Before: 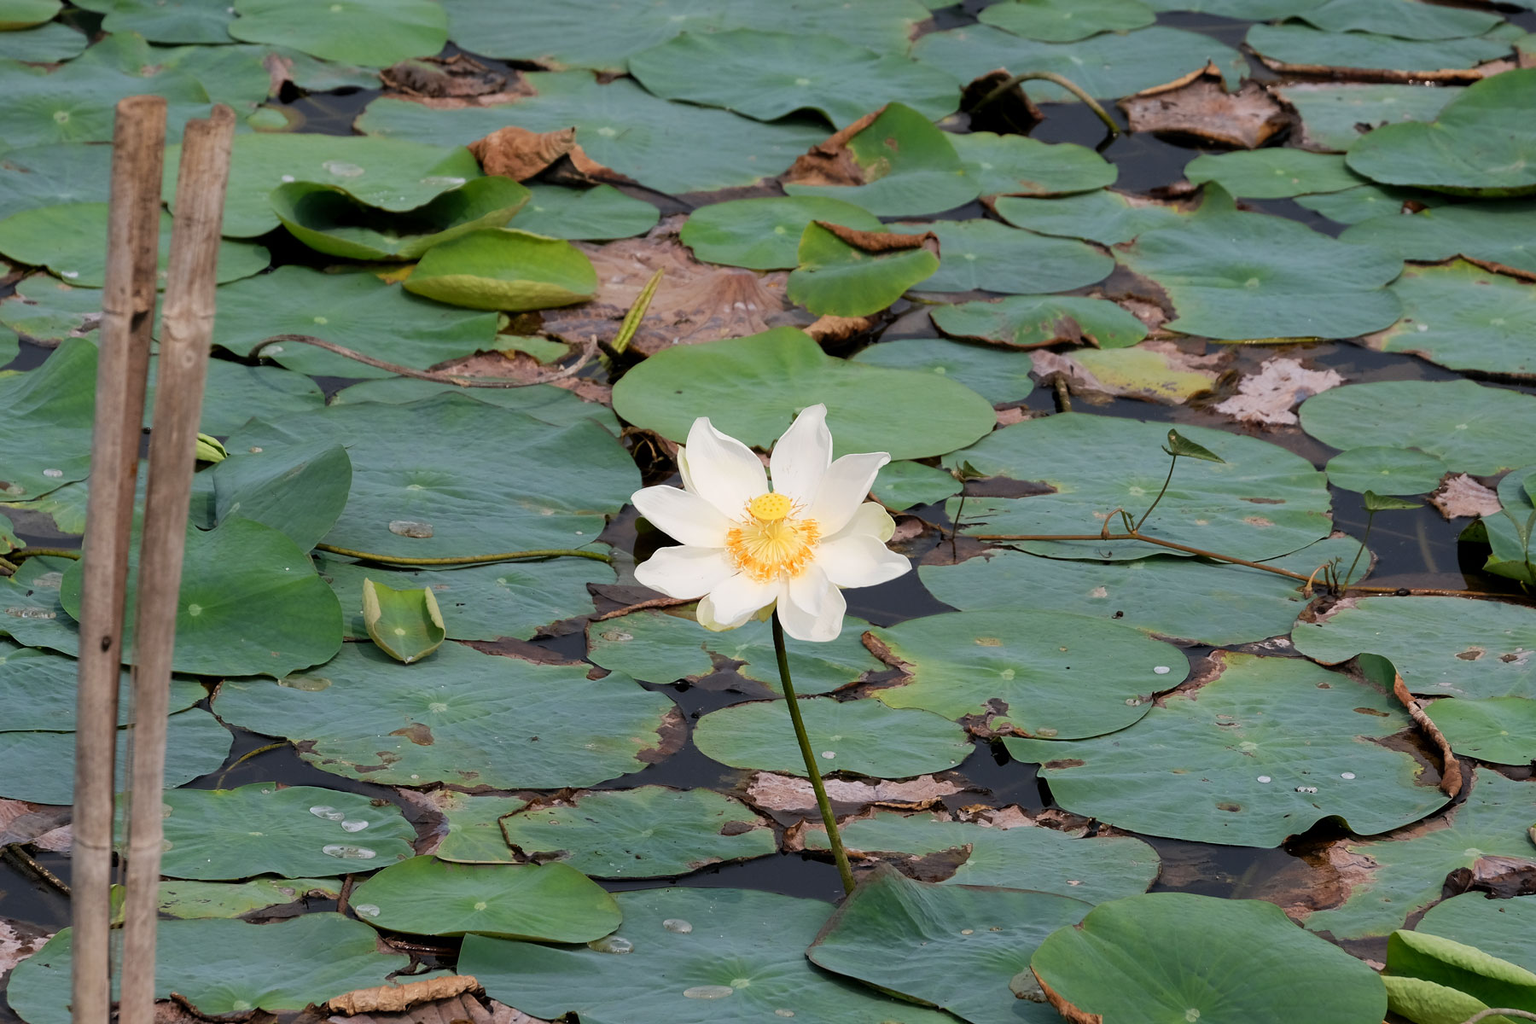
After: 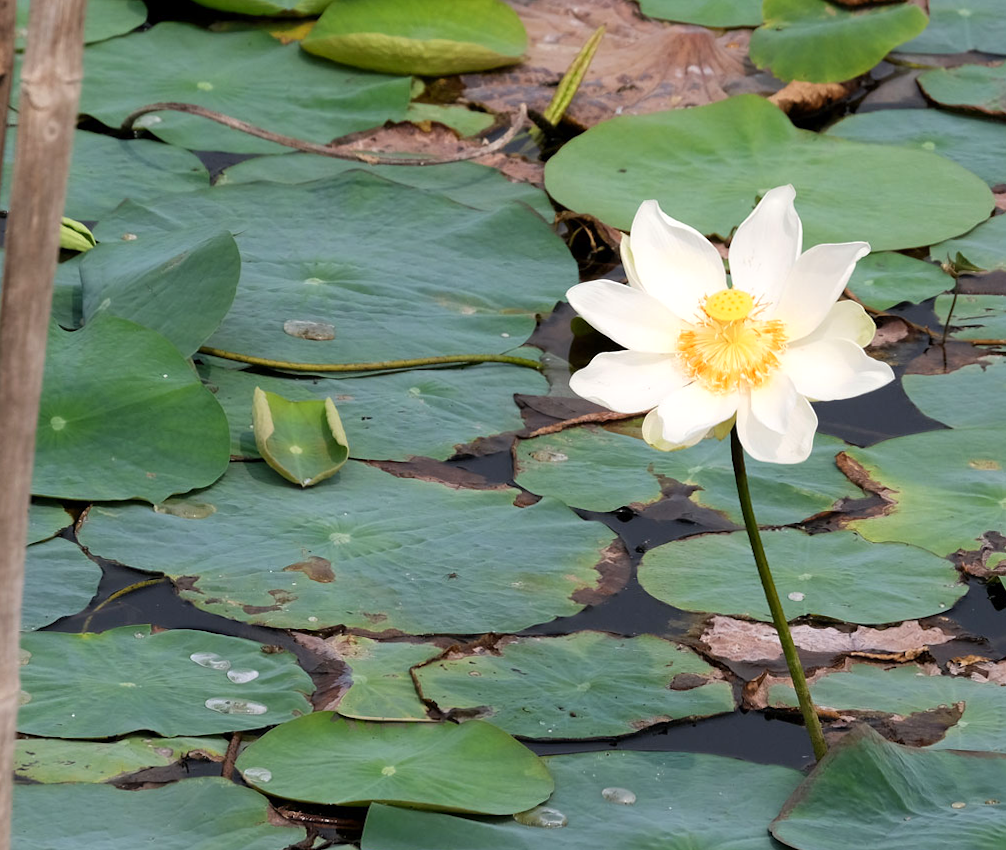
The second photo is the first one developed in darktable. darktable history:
rotate and perspective: rotation 0.192°, lens shift (horizontal) -0.015, crop left 0.005, crop right 0.996, crop top 0.006, crop bottom 0.99
crop: left 8.966%, top 23.852%, right 34.699%, bottom 4.703%
exposure: exposure 0.3 EV, compensate highlight preservation false
